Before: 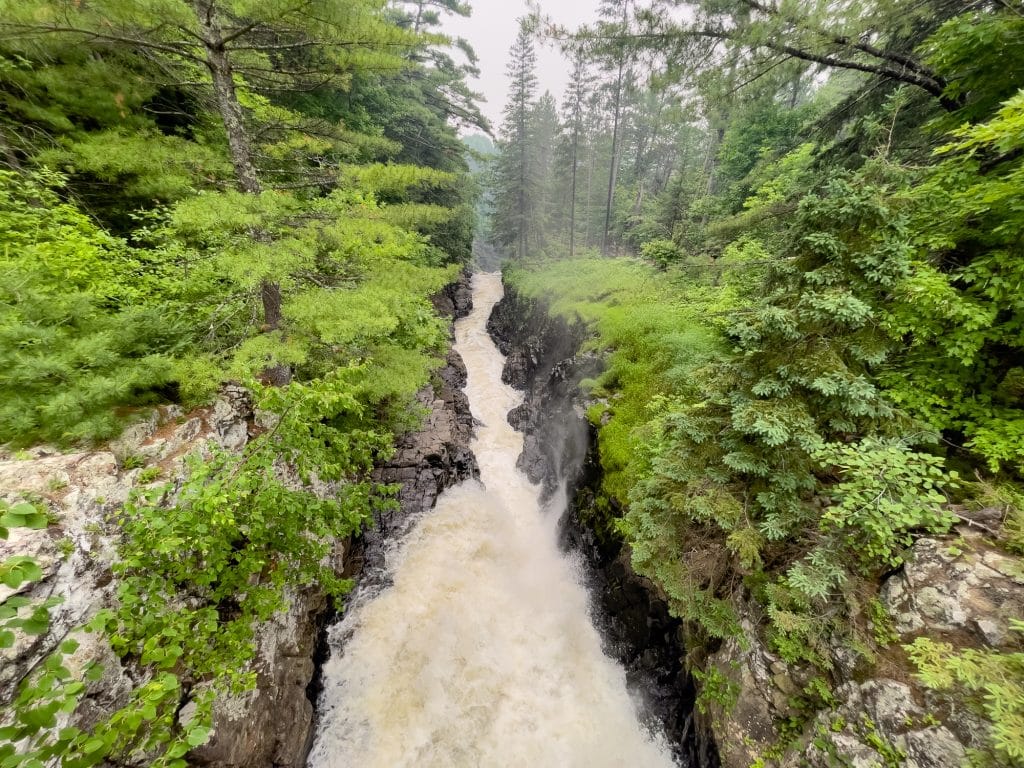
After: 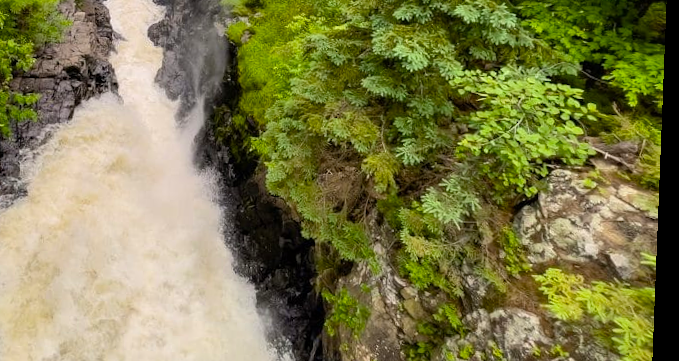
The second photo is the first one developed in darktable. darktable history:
crop and rotate: left 35.509%, top 50.238%, bottom 4.934%
color balance rgb: perceptual saturation grading › global saturation 20%, global vibrance 20%
rotate and perspective: rotation 2.27°, automatic cropping off
